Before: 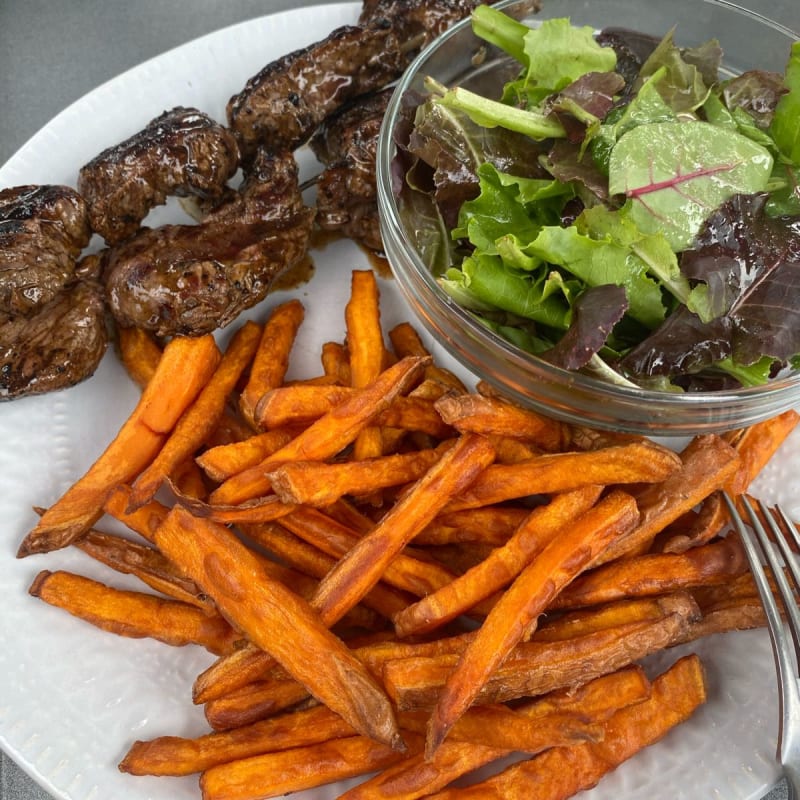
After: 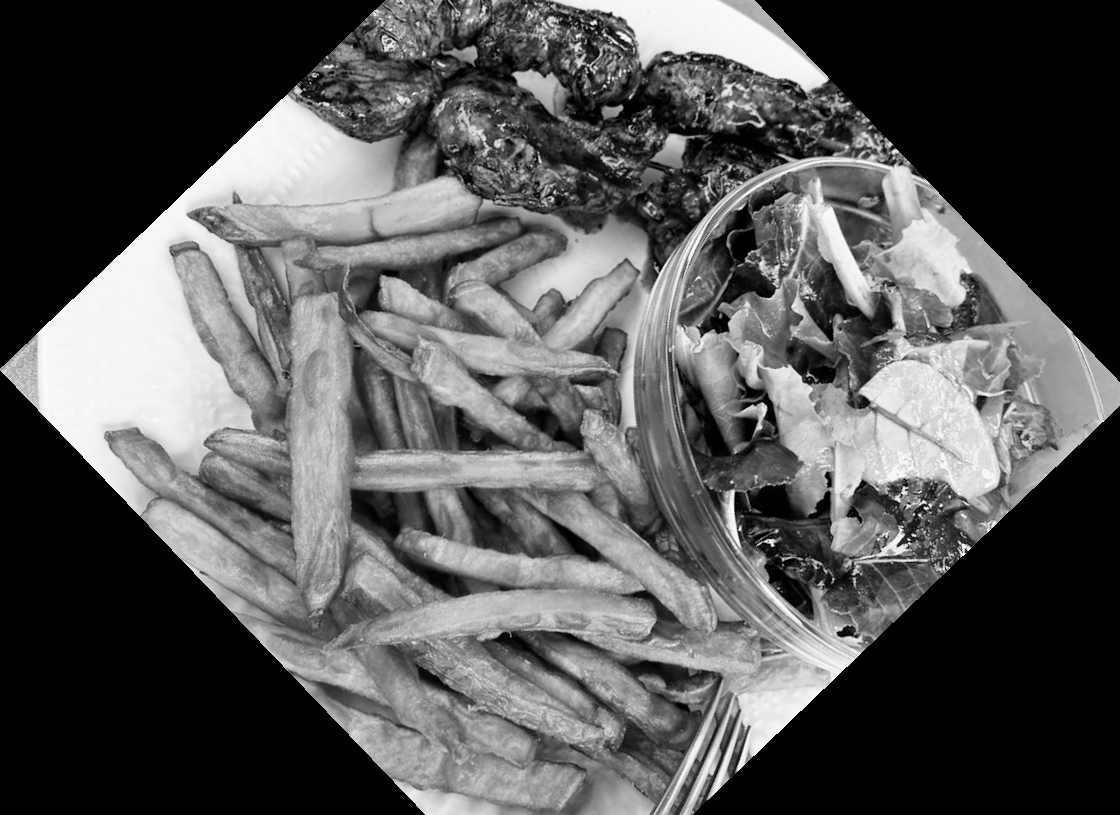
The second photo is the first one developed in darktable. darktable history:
filmic rgb: black relative exposure -5 EV, white relative exposure 3.5 EV, hardness 3.19, contrast 1.2, highlights saturation mix -30%
crop and rotate: angle -46.26°, top 16.234%, right 0.912%, bottom 11.704%
exposure: black level correction 0, exposure 0.4 EV, compensate exposure bias true, compensate highlight preservation false
shadows and highlights: highlights color adjustment 0%, soften with gaussian
monochrome: on, module defaults
tone curve: curves: ch0 [(0, 0) (0.003, 0.003) (0.011, 0.012) (0.025, 0.027) (0.044, 0.048) (0.069, 0.076) (0.1, 0.109) (0.136, 0.148) (0.177, 0.194) (0.224, 0.245) (0.277, 0.303) (0.335, 0.366) (0.399, 0.436) (0.468, 0.511) (0.543, 0.593) (0.623, 0.681) (0.709, 0.775) (0.801, 0.875) (0.898, 0.954) (1, 1)], preserve colors none
